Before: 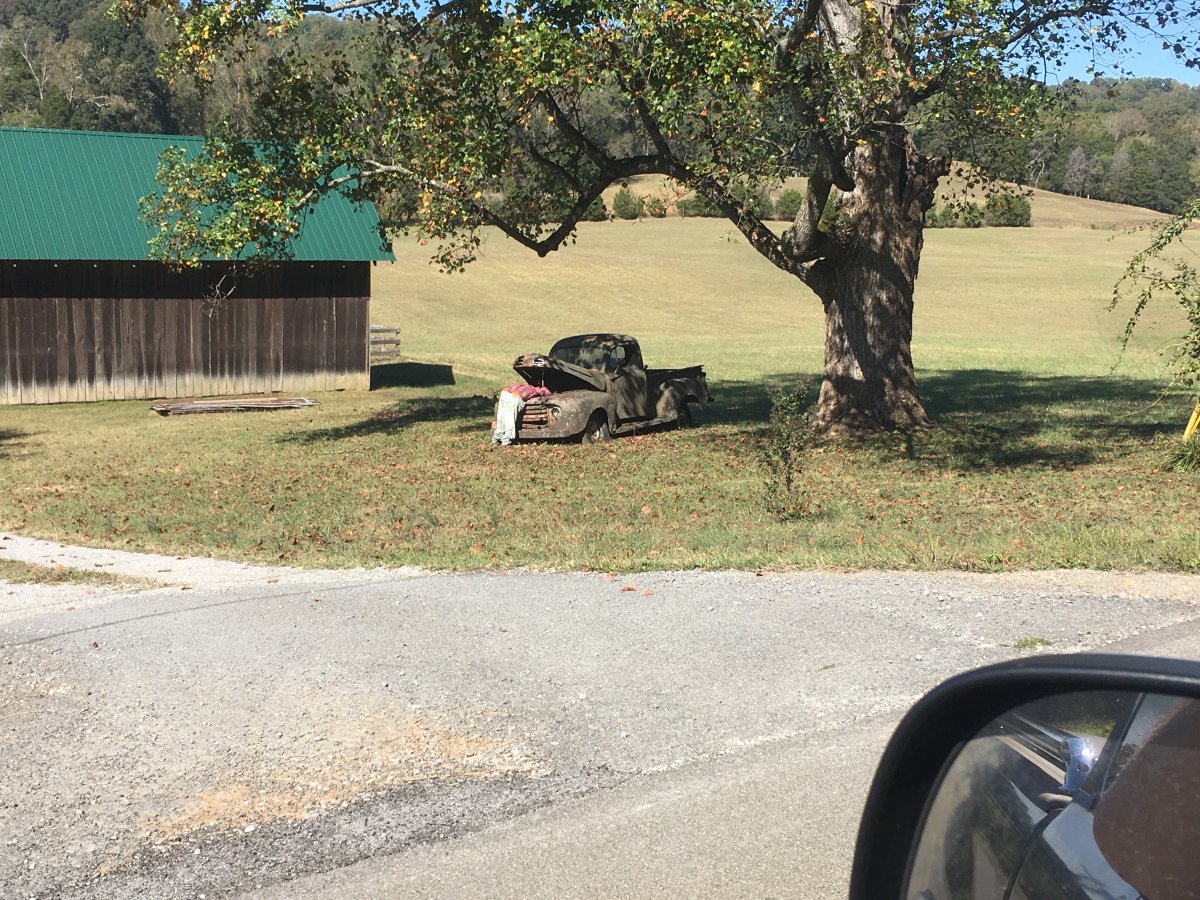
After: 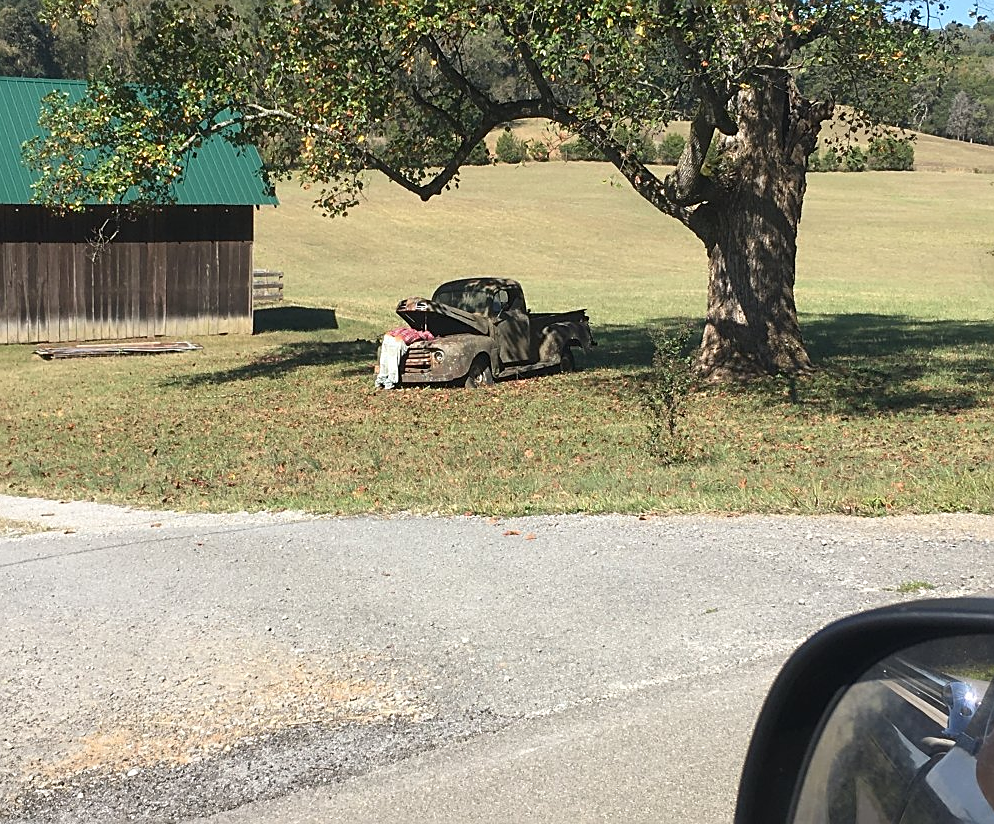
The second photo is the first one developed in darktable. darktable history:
sharpen: on, module defaults
crop: left 9.807%, top 6.259%, right 7.334%, bottom 2.177%
exposure: compensate highlight preservation false
